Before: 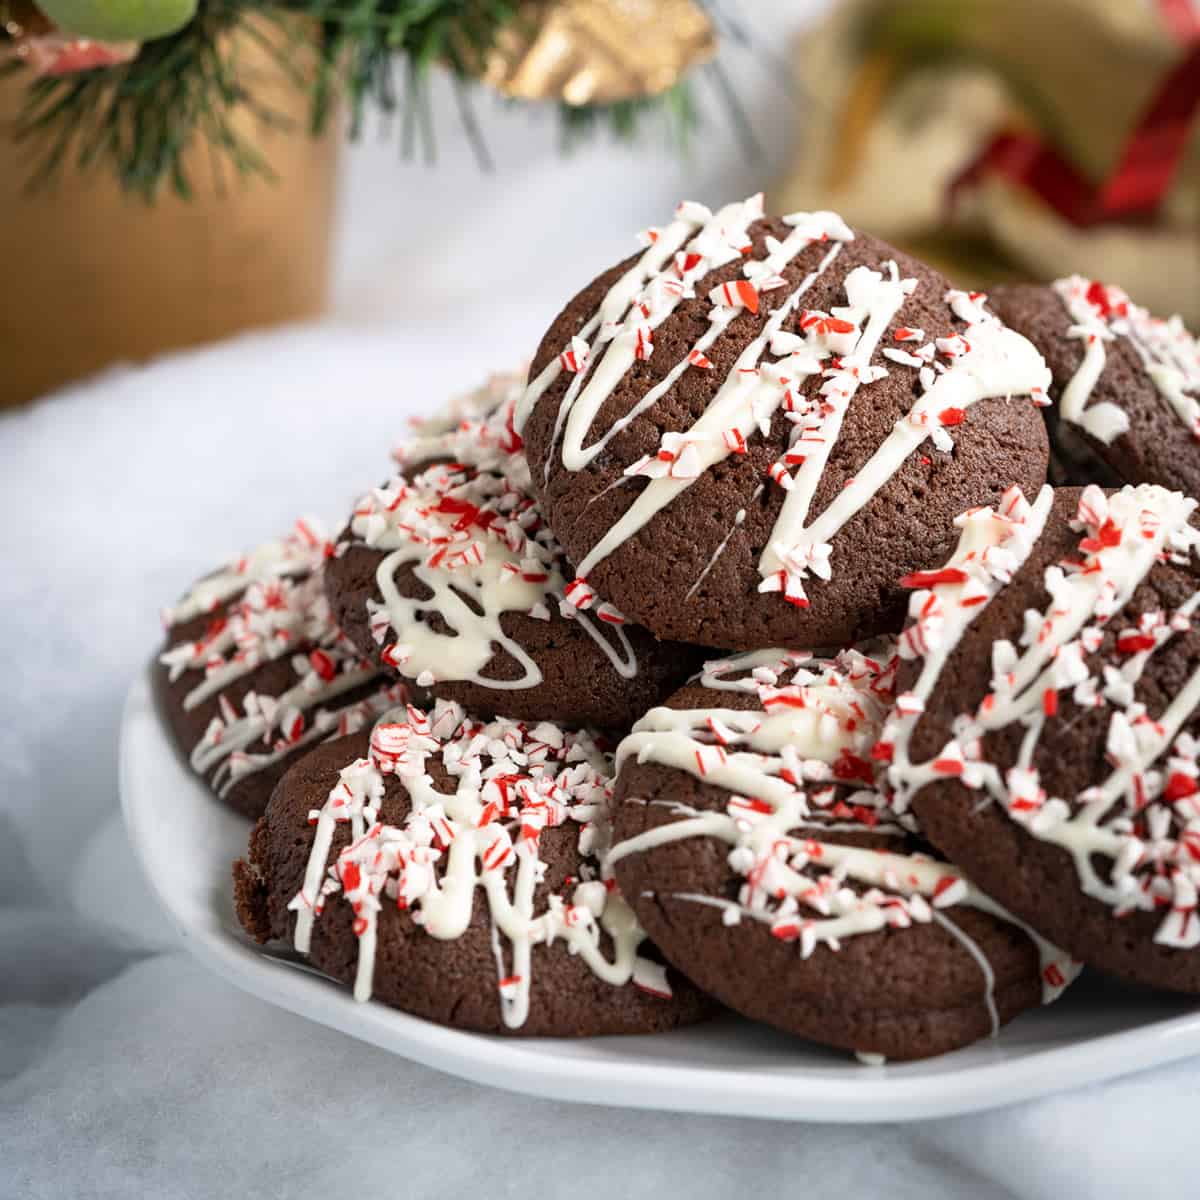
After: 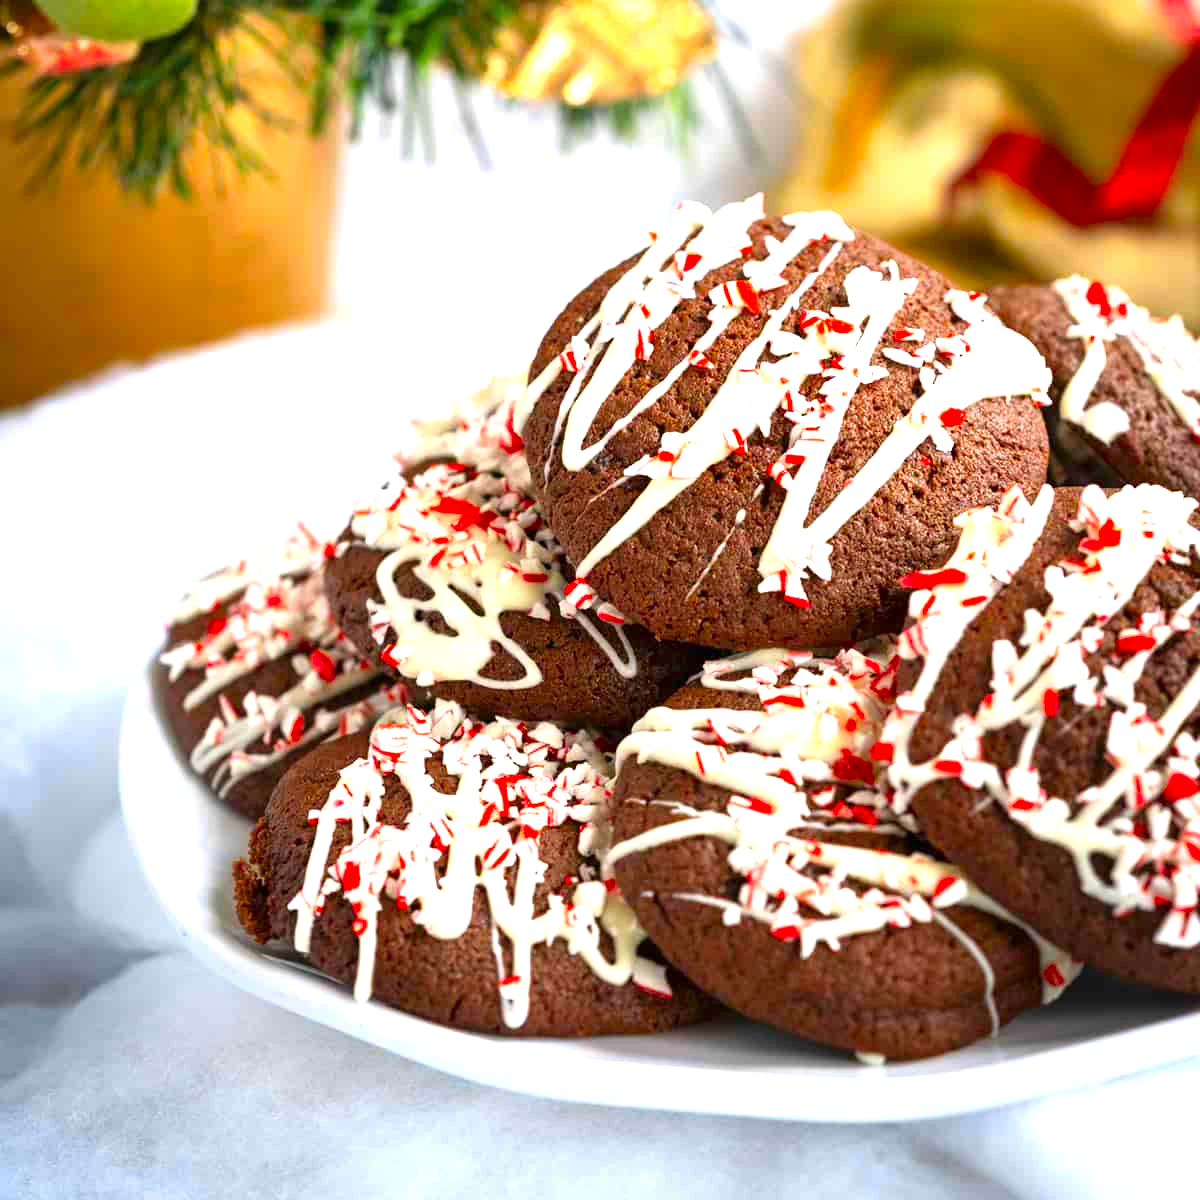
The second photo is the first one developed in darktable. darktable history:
exposure: black level correction 0, exposure 0.9 EV, compensate highlight preservation false
color contrast: green-magenta contrast 1.55, blue-yellow contrast 1.83
